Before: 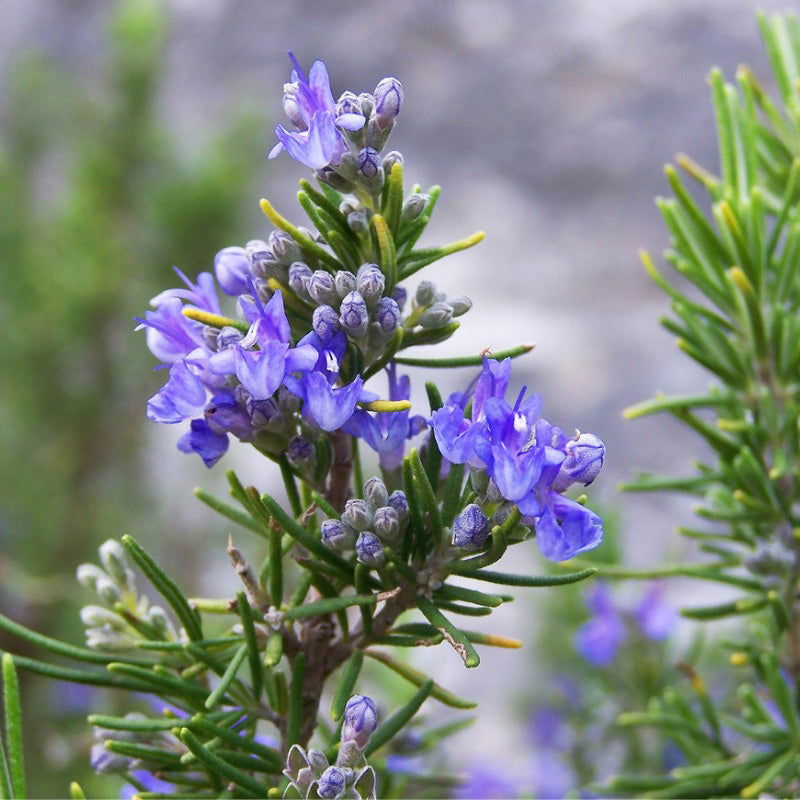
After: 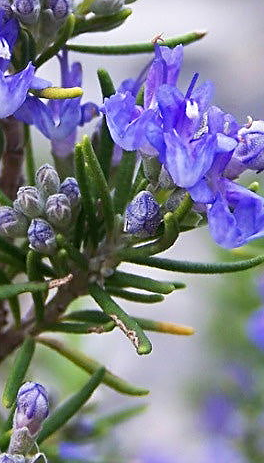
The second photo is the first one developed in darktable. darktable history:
crop: left 41.068%, top 39.191%, right 25.897%, bottom 2.842%
sharpen: on, module defaults
shadows and highlights: shadows 49.1, highlights -41.62, soften with gaussian
